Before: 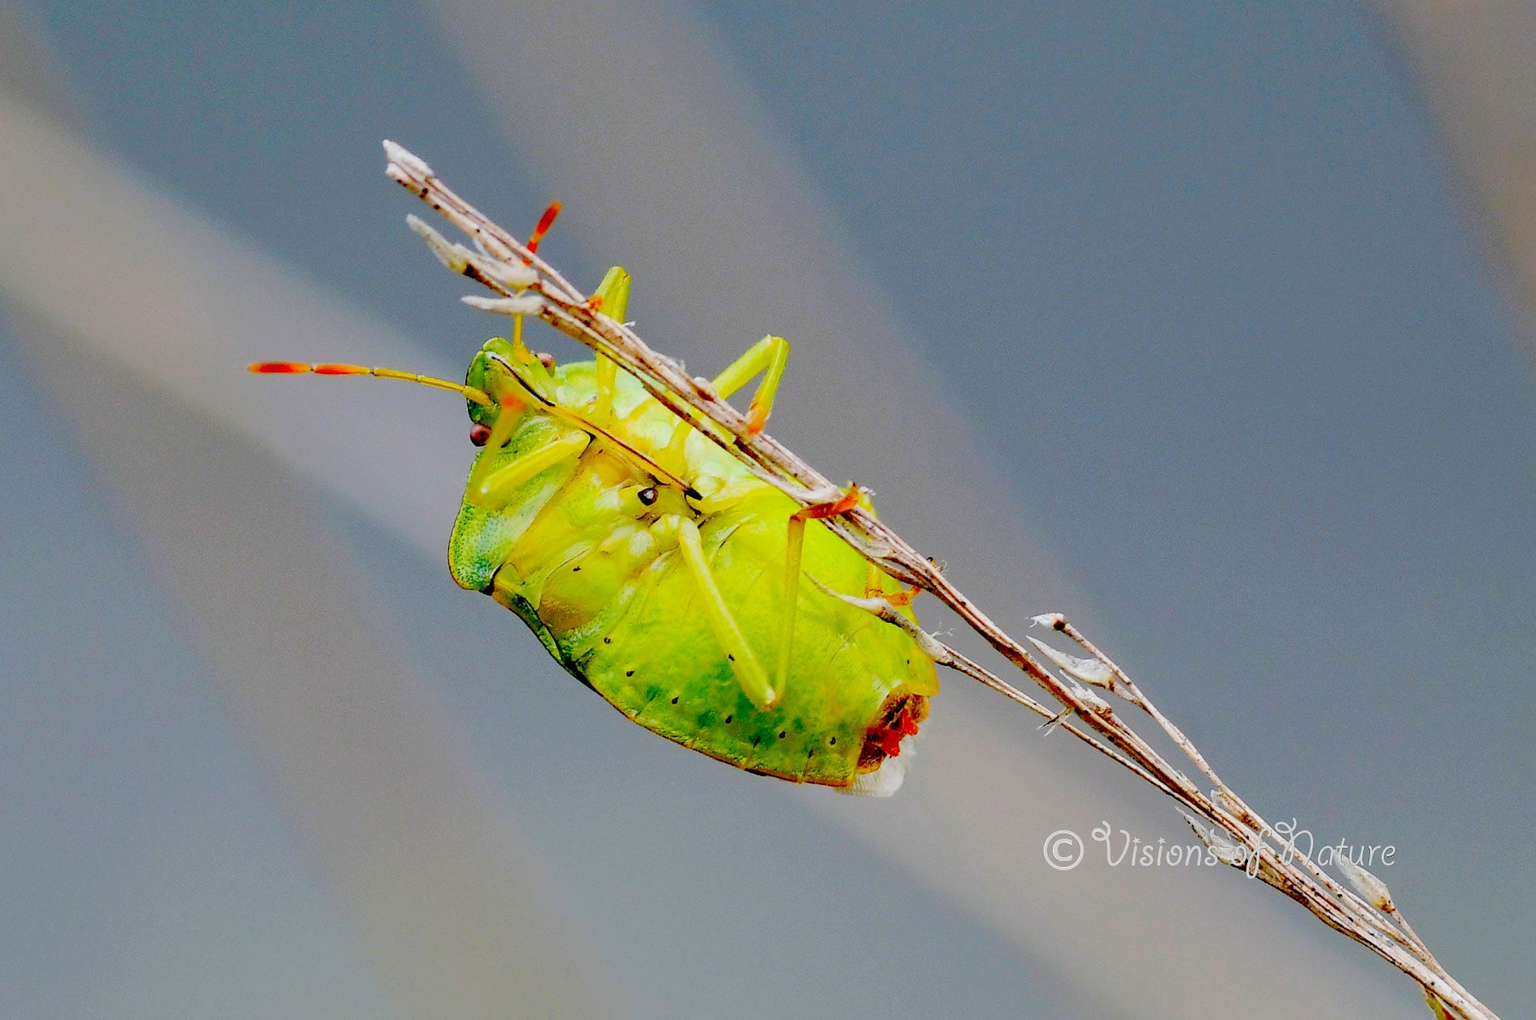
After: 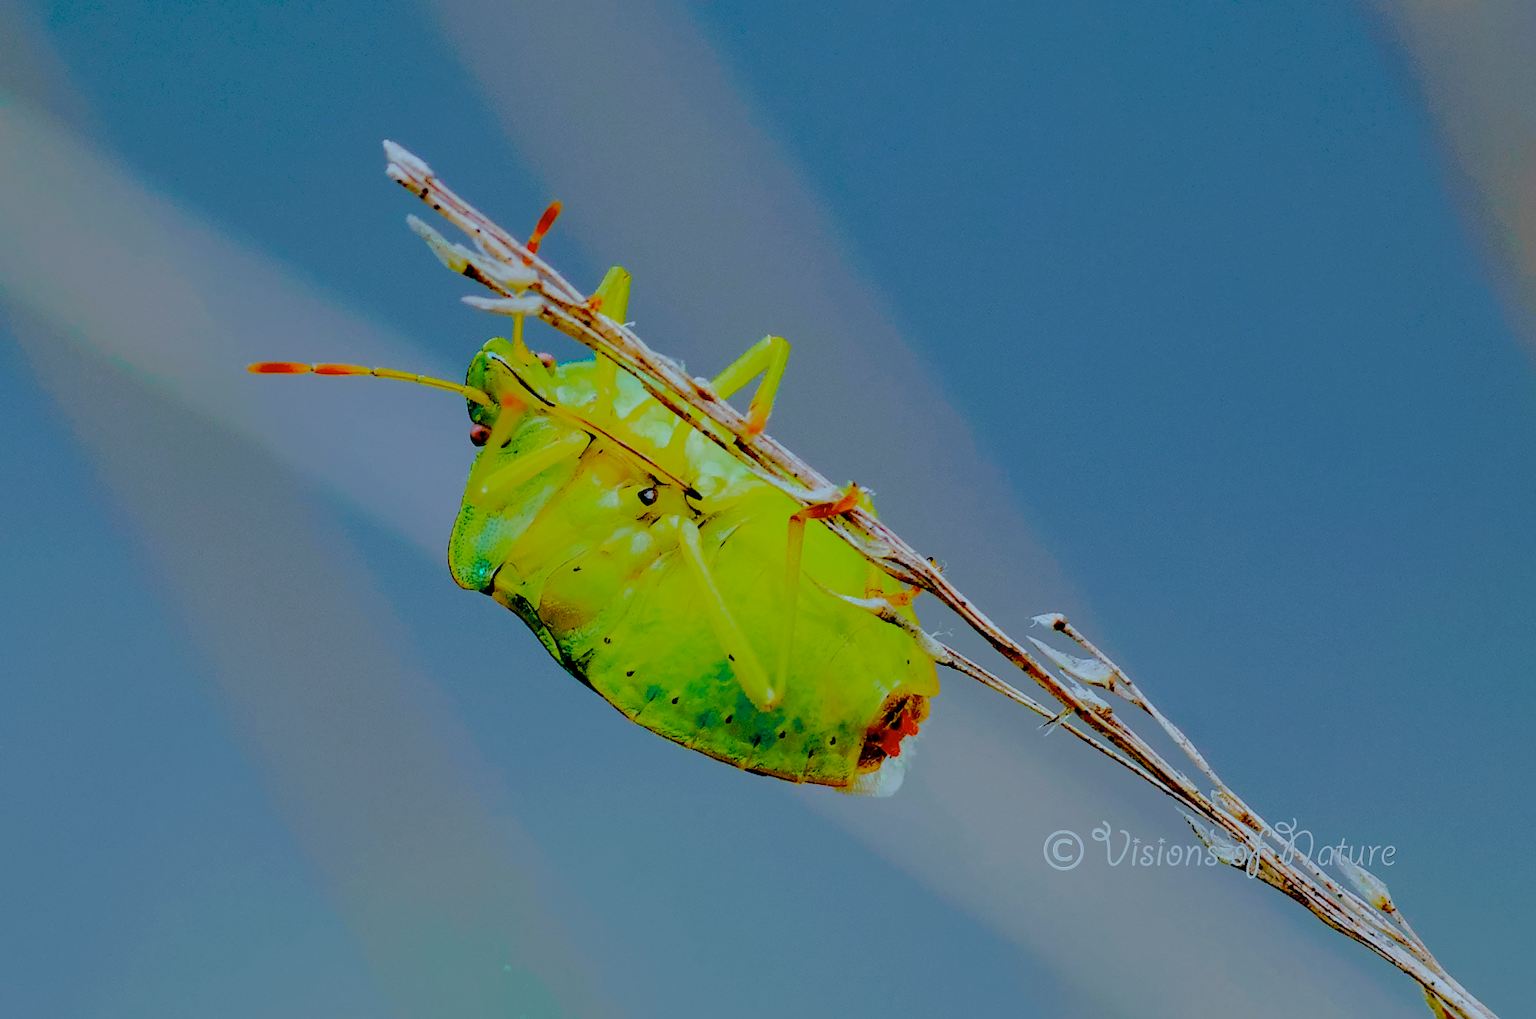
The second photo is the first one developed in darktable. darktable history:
color calibration: illuminant Planckian (black body), x 0.375, y 0.373, temperature 4117 K
filmic rgb: black relative exposure -4.14 EV, white relative exposure 5.1 EV, hardness 2.11, contrast 1.165
denoise (profiled): preserve shadows 1.35, scattering 0.011, a [-1, 0, 0], compensate highlight preservation false
color zones: curves: ch0 [(0.25, 0.5) (0.423, 0.5) (0.443, 0.5) (0.521, 0.756) (0.568, 0.5) (0.576, 0.5) (0.75, 0.5)]; ch1 [(0.25, 0.5) (0.423, 0.5) (0.443, 0.5) (0.539, 0.873) (0.624, 0.565) (0.631, 0.5) (0.75, 0.5)]
tone curve: curves: ch0 [(0, 0) (0.48, 0.431) (0.7, 0.609) (0.864, 0.854) (1, 1)]
color balance rgb: linear chroma grading › global chroma 9.31%, global vibrance 41.49%
velvia: on, module defaults
